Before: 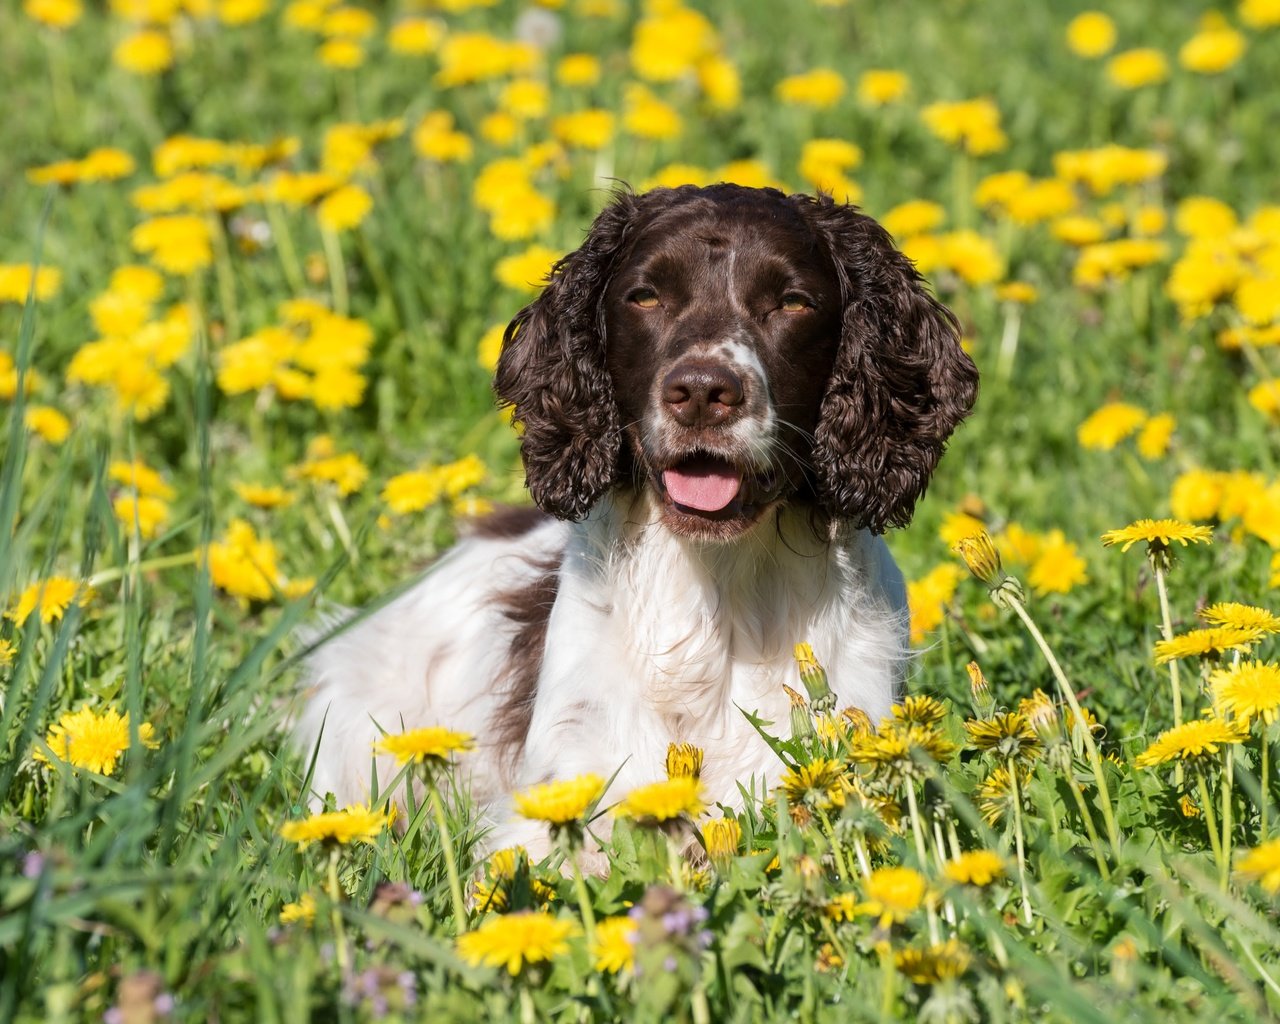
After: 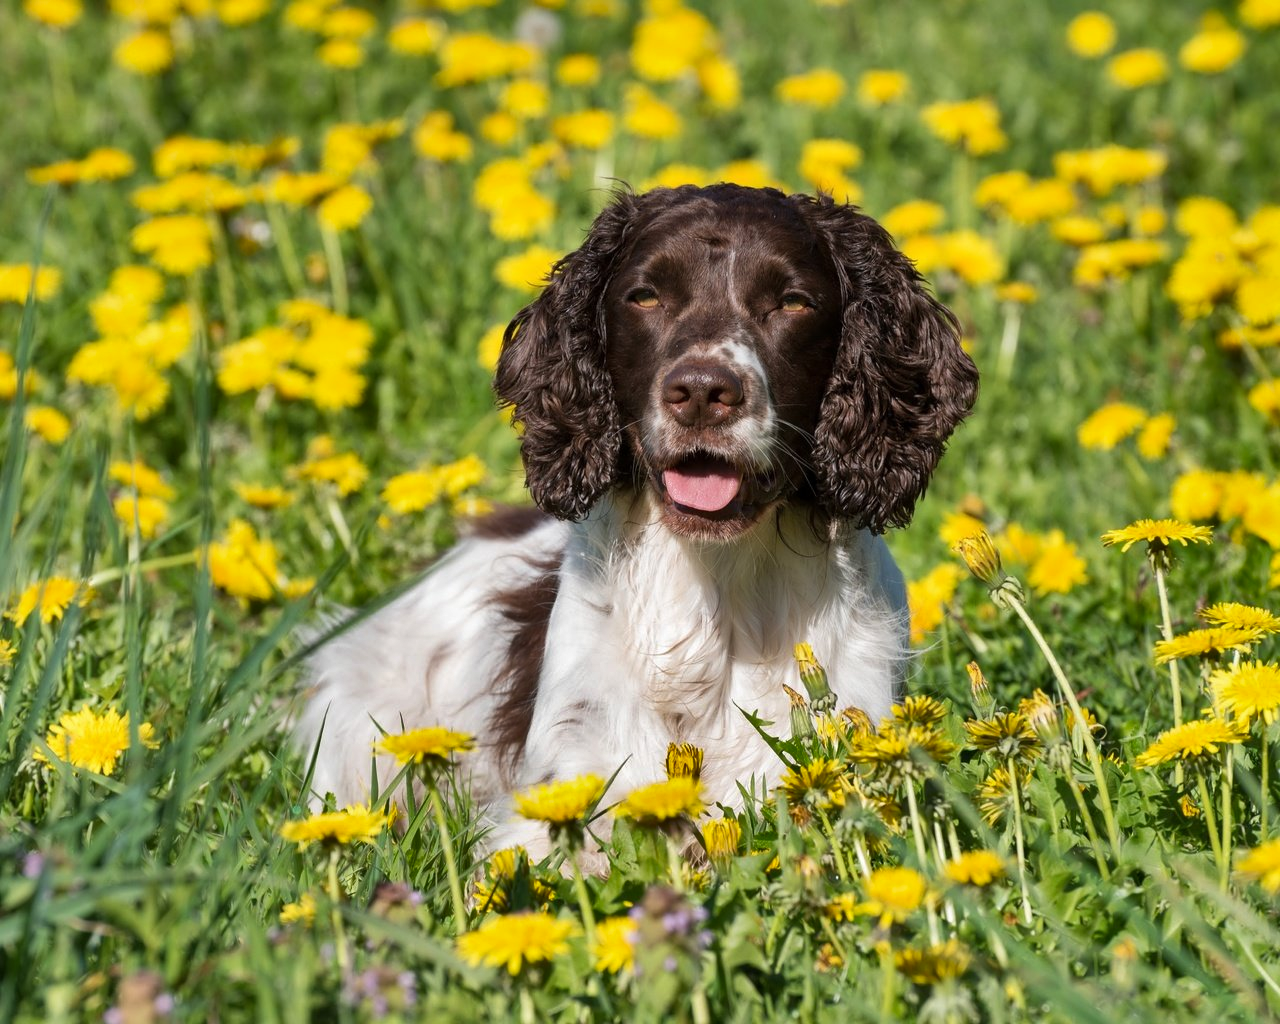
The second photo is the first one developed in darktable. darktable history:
shadows and highlights: shadows 24.53, highlights -76.54, soften with gaussian
